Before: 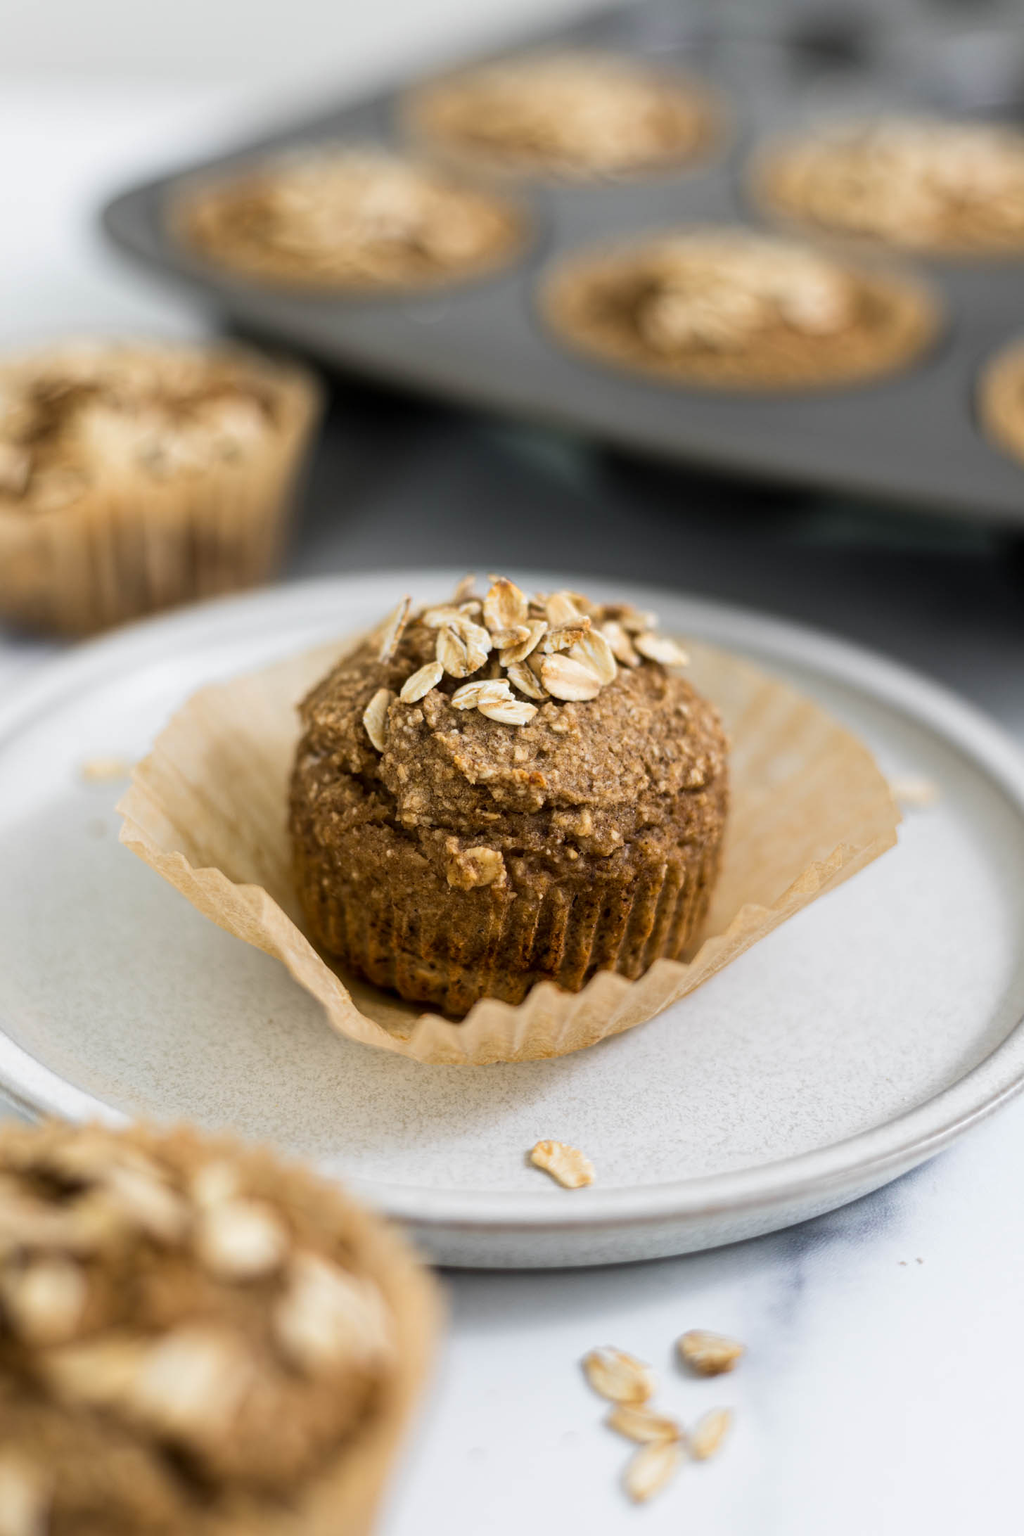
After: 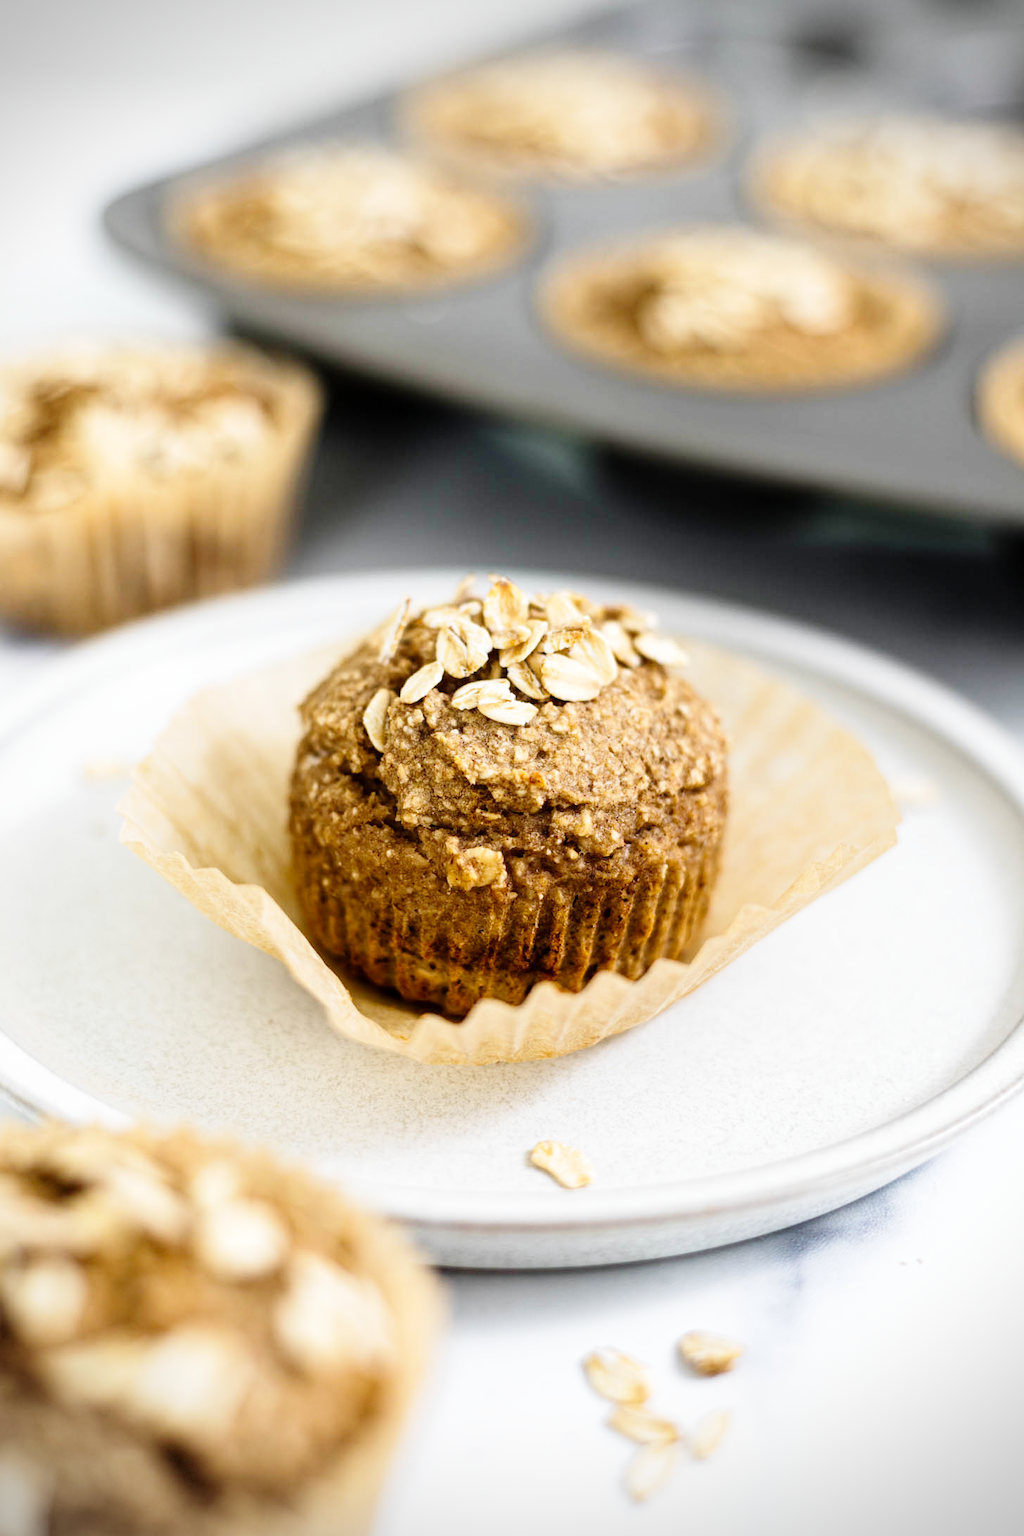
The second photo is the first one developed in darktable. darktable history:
vignetting: dithering 8-bit output, unbound false
base curve: curves: ch0 [(0, 0) (0.008, 0.007) (0.022, 0.029) (0.048, 0.089) (0.092, 0.197) (0.191, 0.399) (0.275, 0.534) (0.357, 0.65) (0.477, 0.78) (0.542, 0.833) (0.799, 0.973) (1, 1)], preserve colors none
